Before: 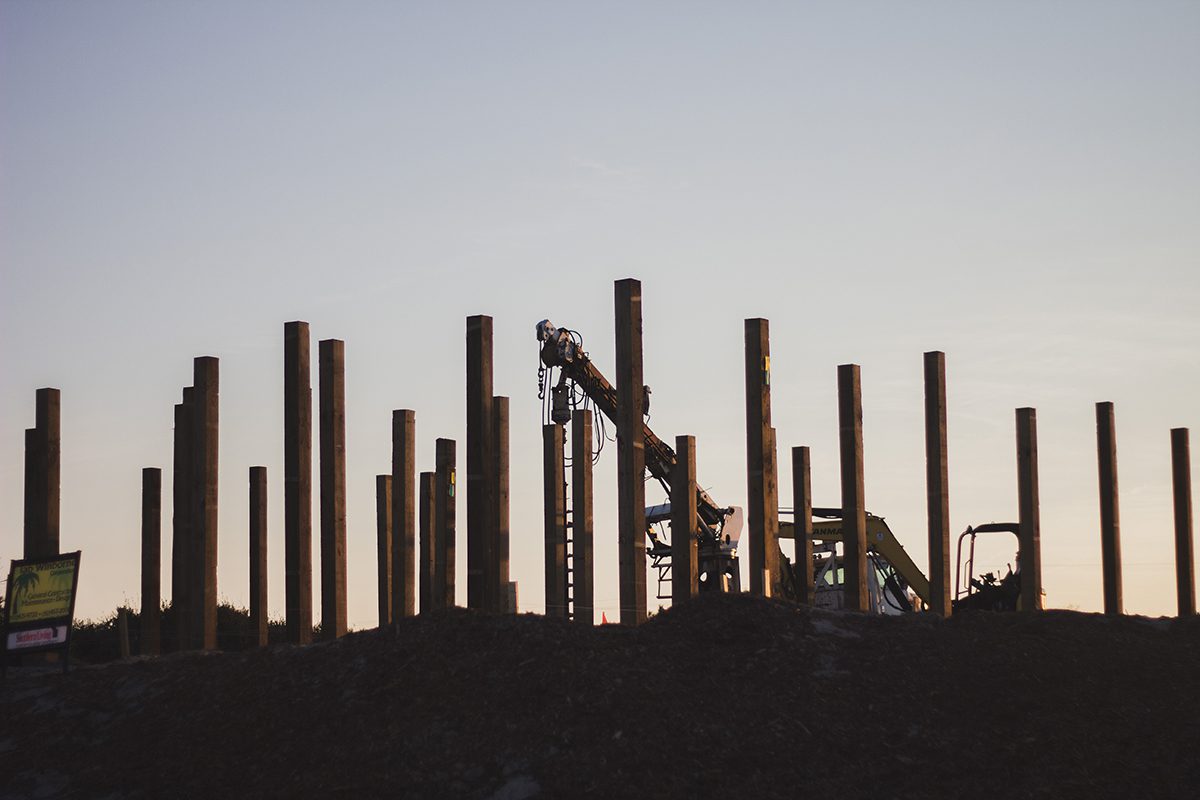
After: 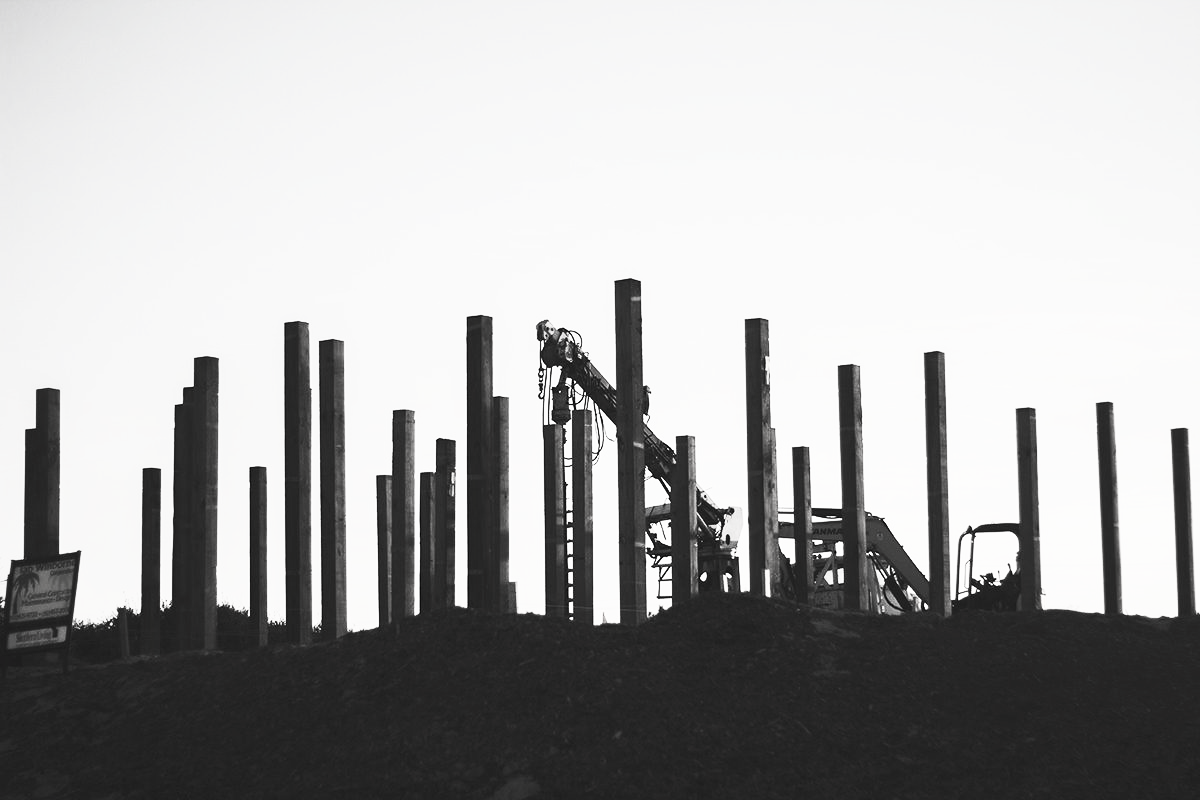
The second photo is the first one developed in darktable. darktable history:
contrast brightness saturation: contrast 0.541, brightness 0.473, saturation -0.982
exposure: exposure 0.203 EV, compensate highlight preservation false
